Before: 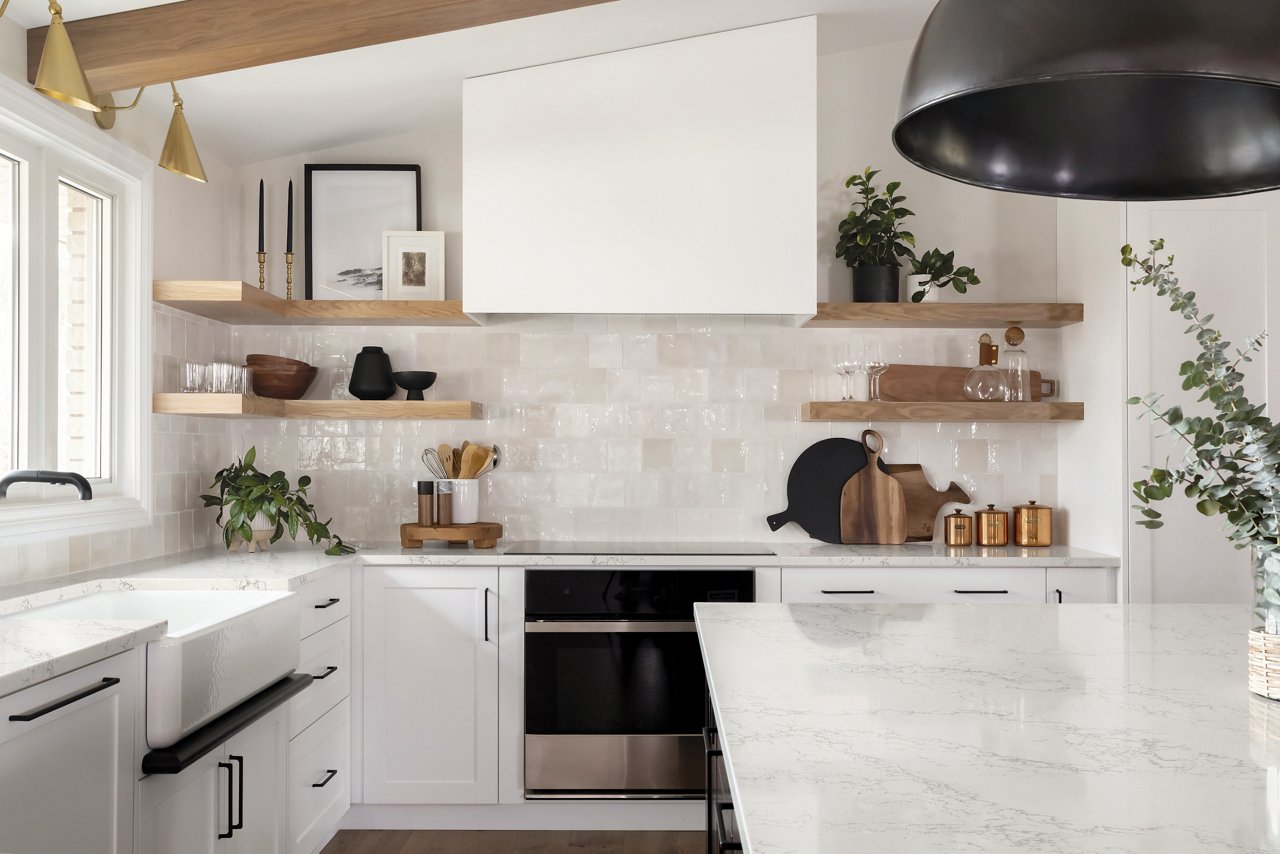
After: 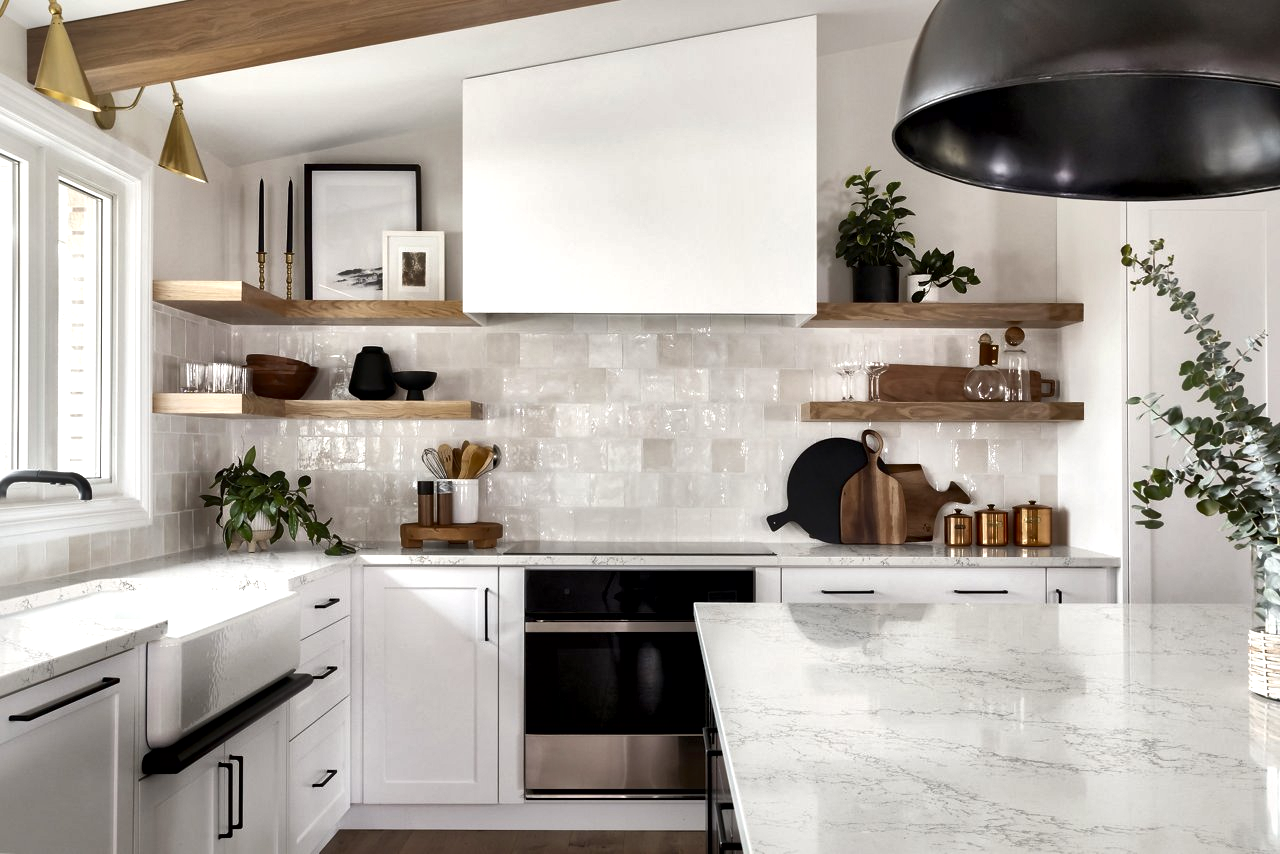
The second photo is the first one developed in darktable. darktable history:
local contrast: mode bilateral grid, contrast 44, coarseness 69, detail 213%, midtone range 0.2
